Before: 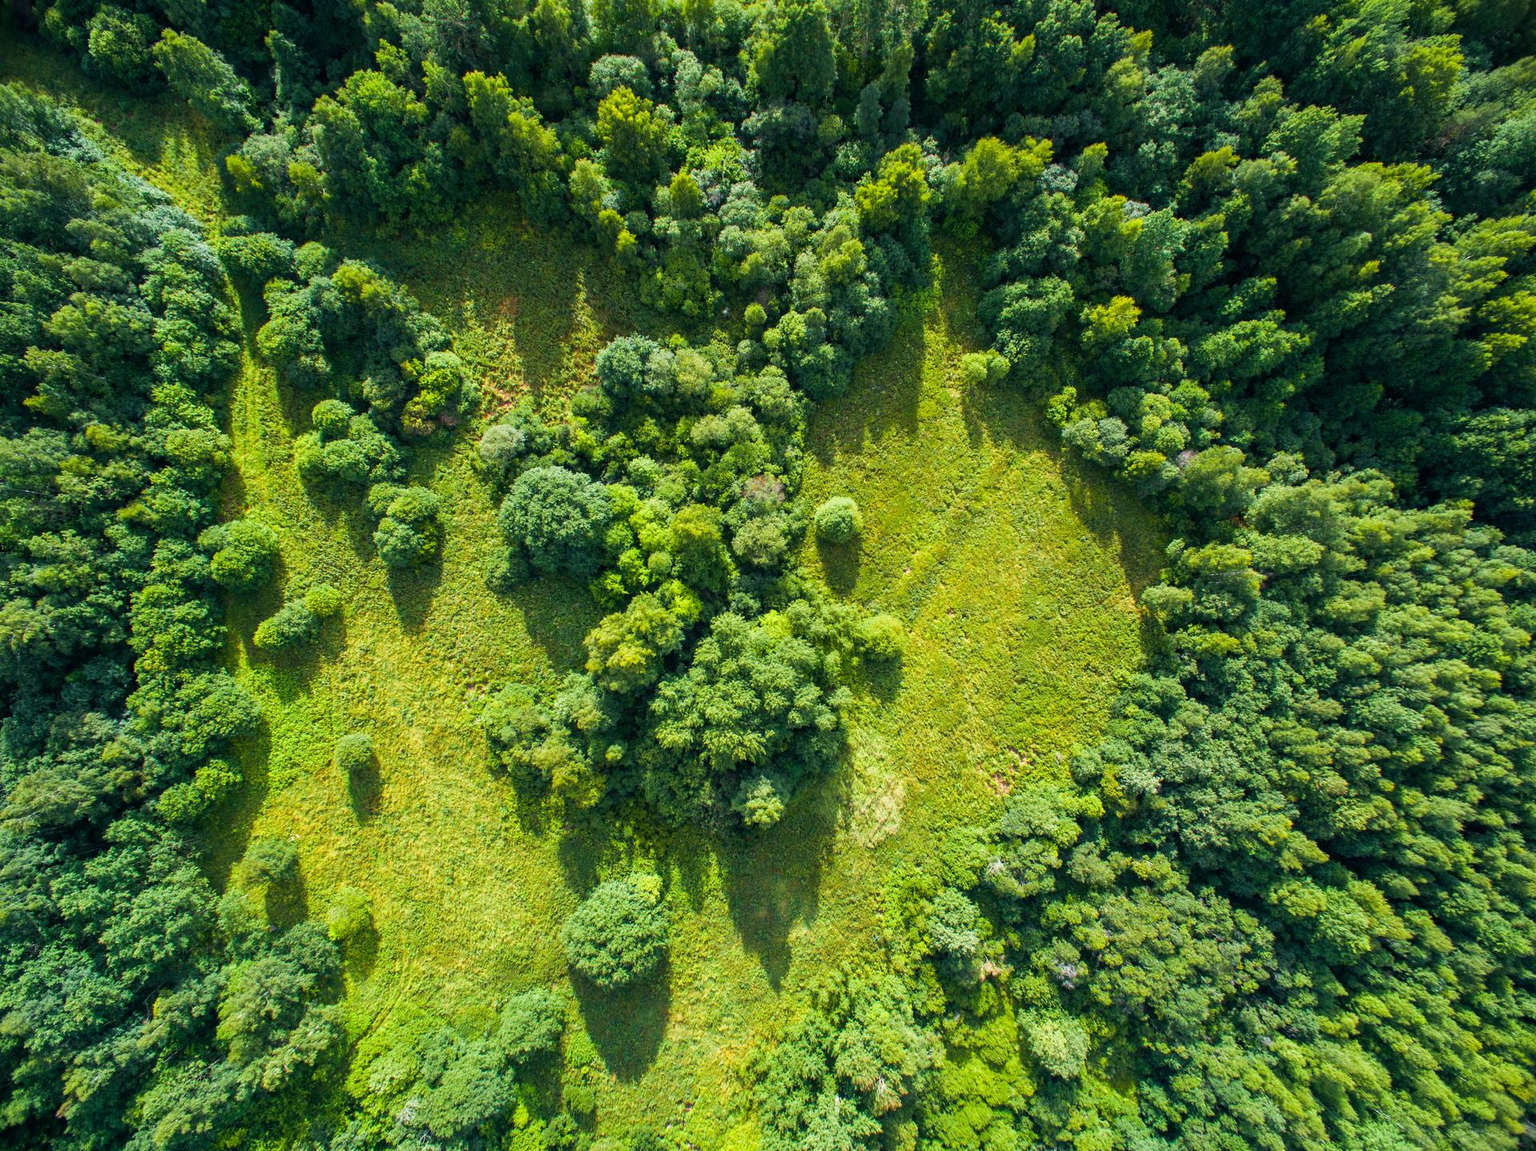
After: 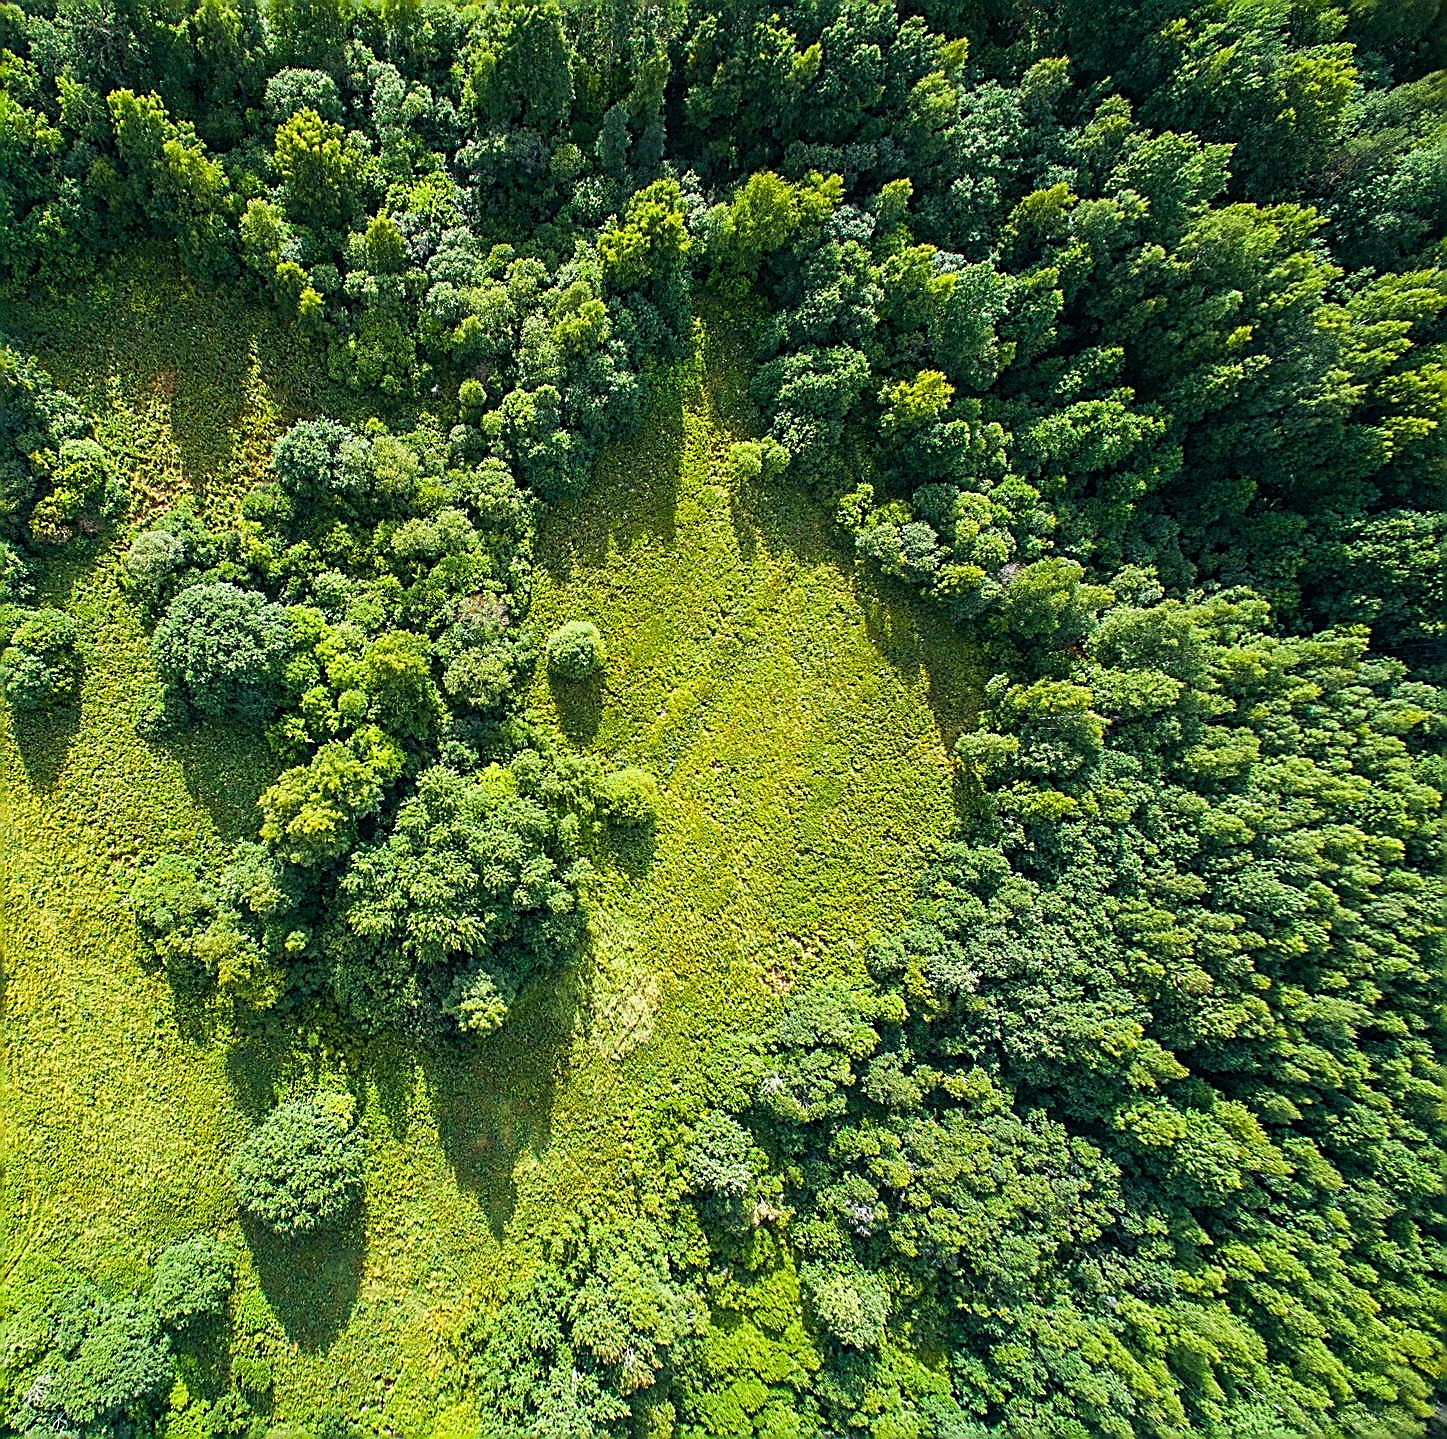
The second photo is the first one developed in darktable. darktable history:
crop and rotate: left 24.6%
sharpen: amount 1.861
